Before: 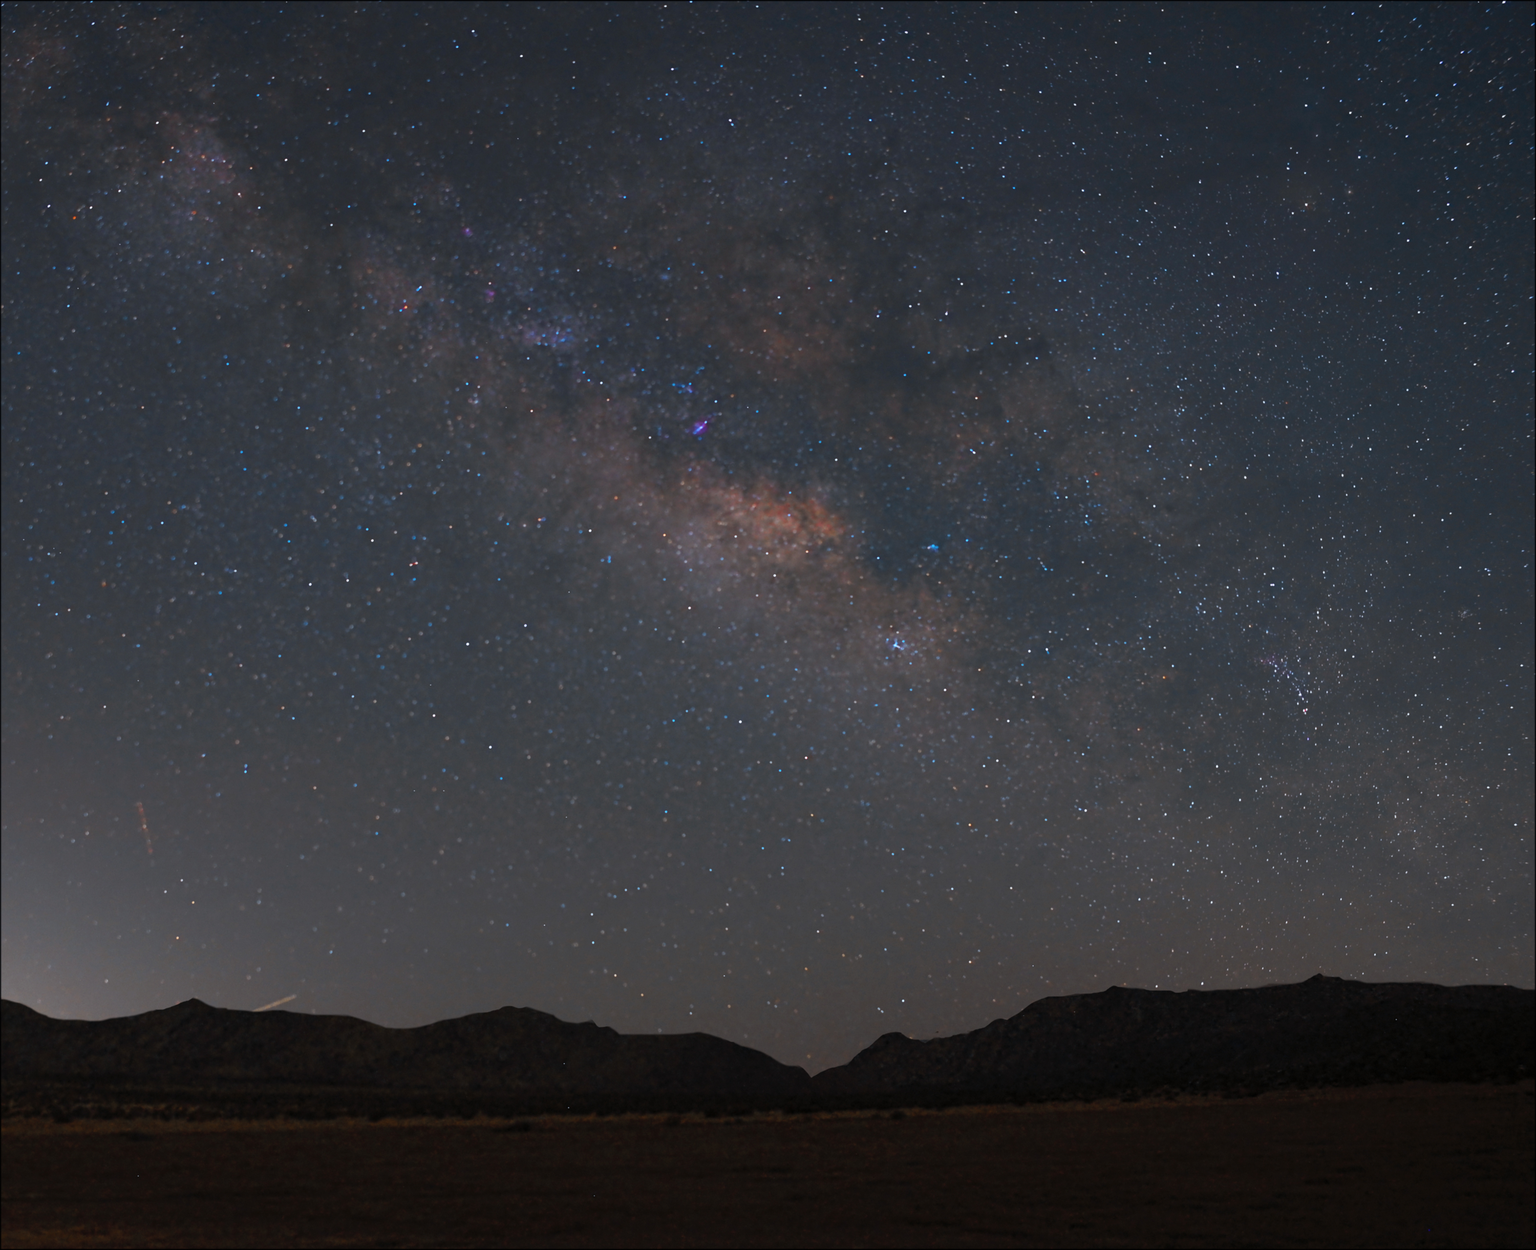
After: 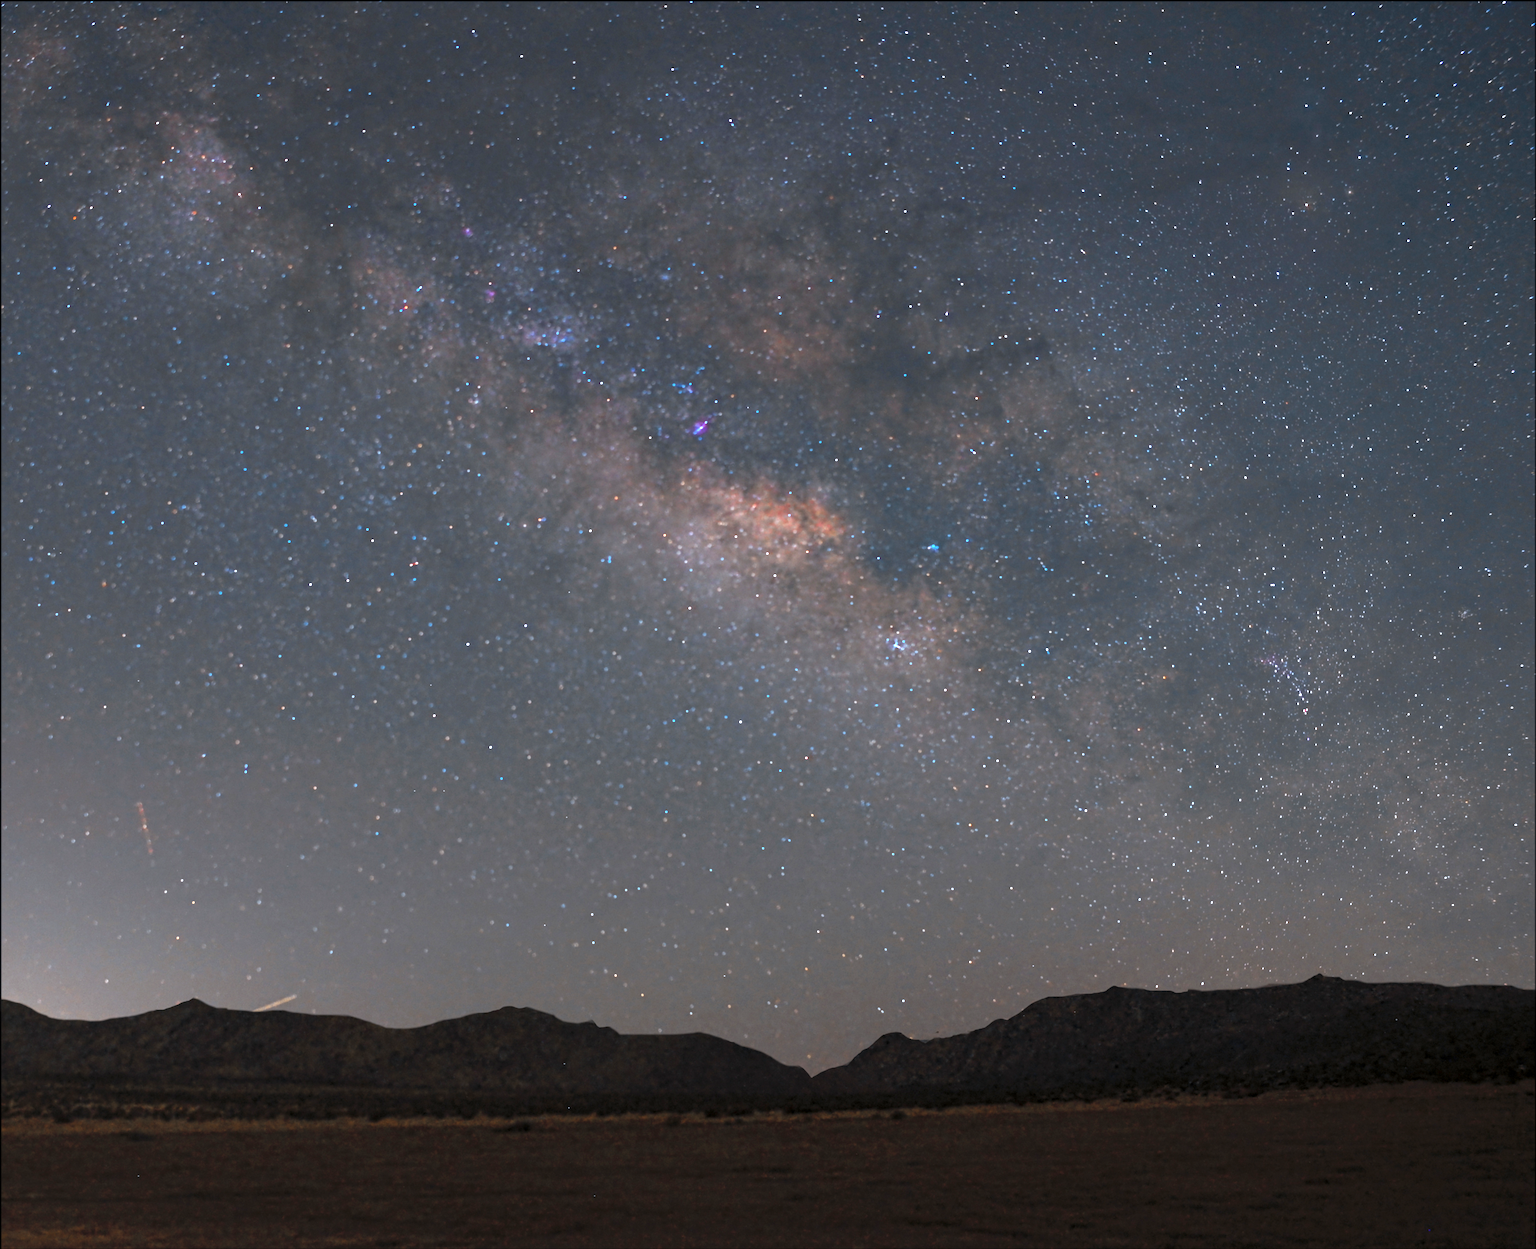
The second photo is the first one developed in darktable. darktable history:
exposure: black level correction 0, exposure 1.1 EV, compensate highlight preservation false
local contrast: on, module defaults
